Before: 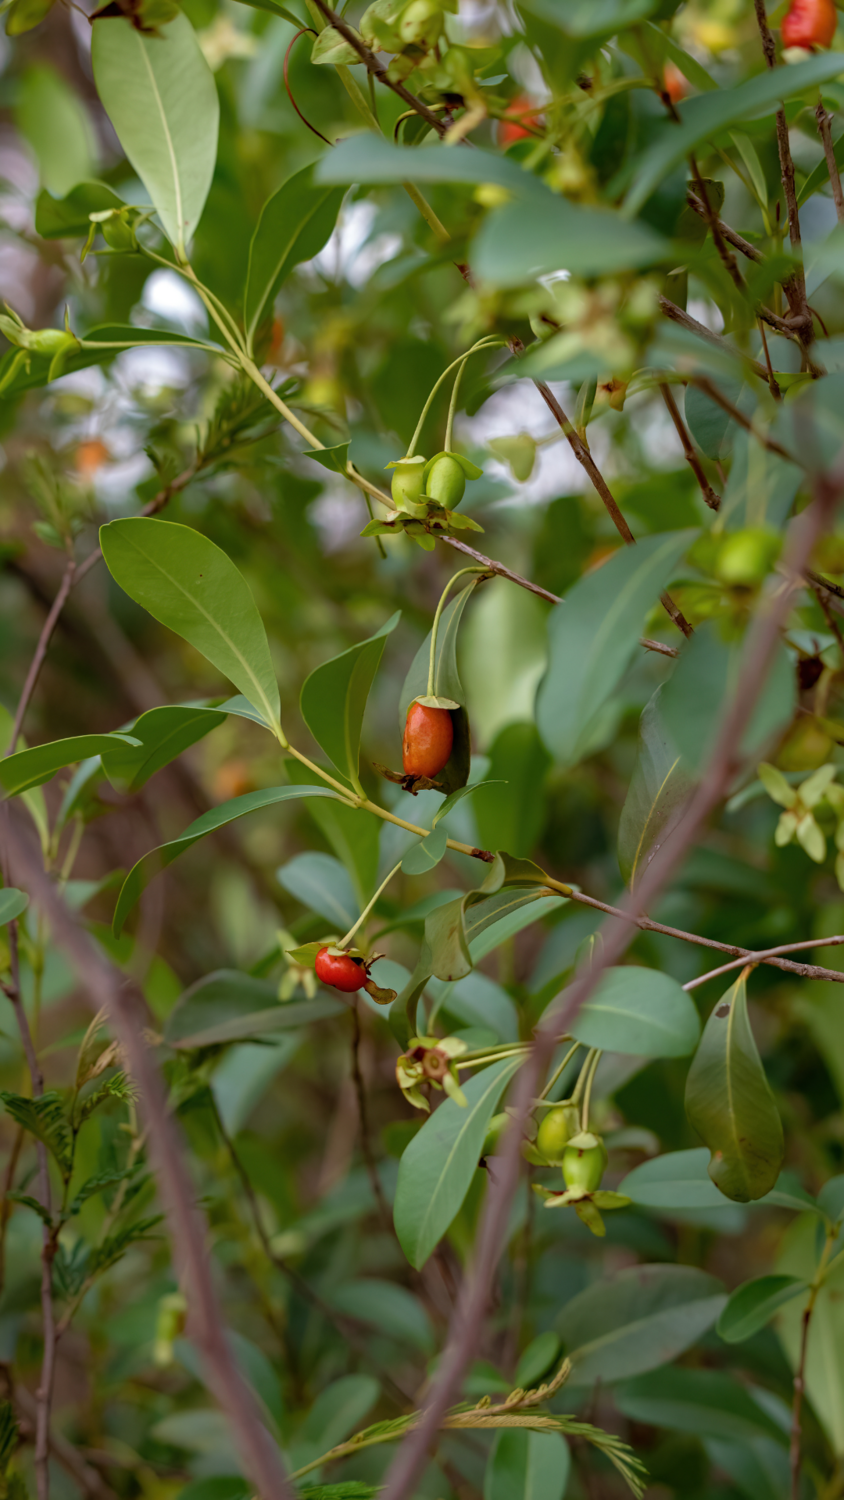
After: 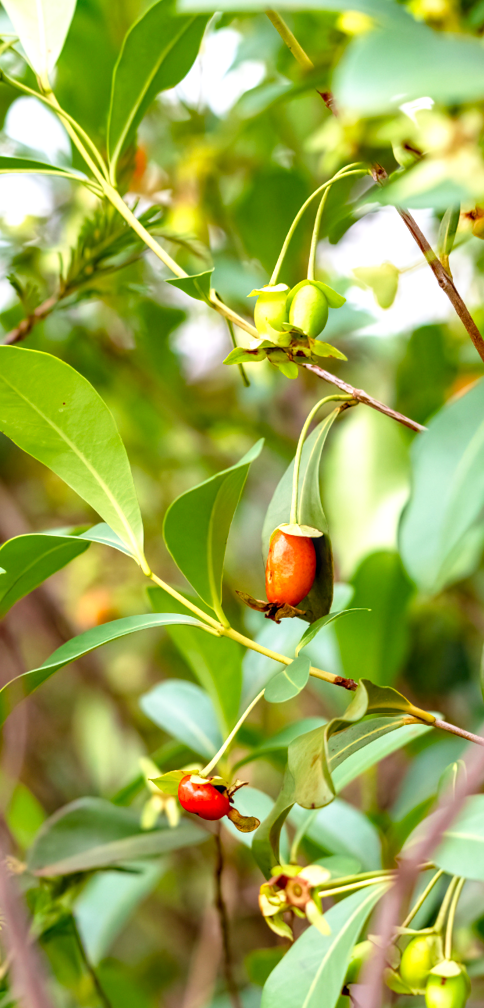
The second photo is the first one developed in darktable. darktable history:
contrast brightness saturation: saturation 0.096
local contrast: on, module defaults
exposure: black level correction 0.001, exposure 1 EV, compensate exposure bias true, compensate highlight preservation false
crop: left 16.248%, top 11.498%, right 26.26%, bottom 20.778%
base curve: curves: ch0 [(0, 0) (0.579, 0.807) (1, 1)], preserve colors none
